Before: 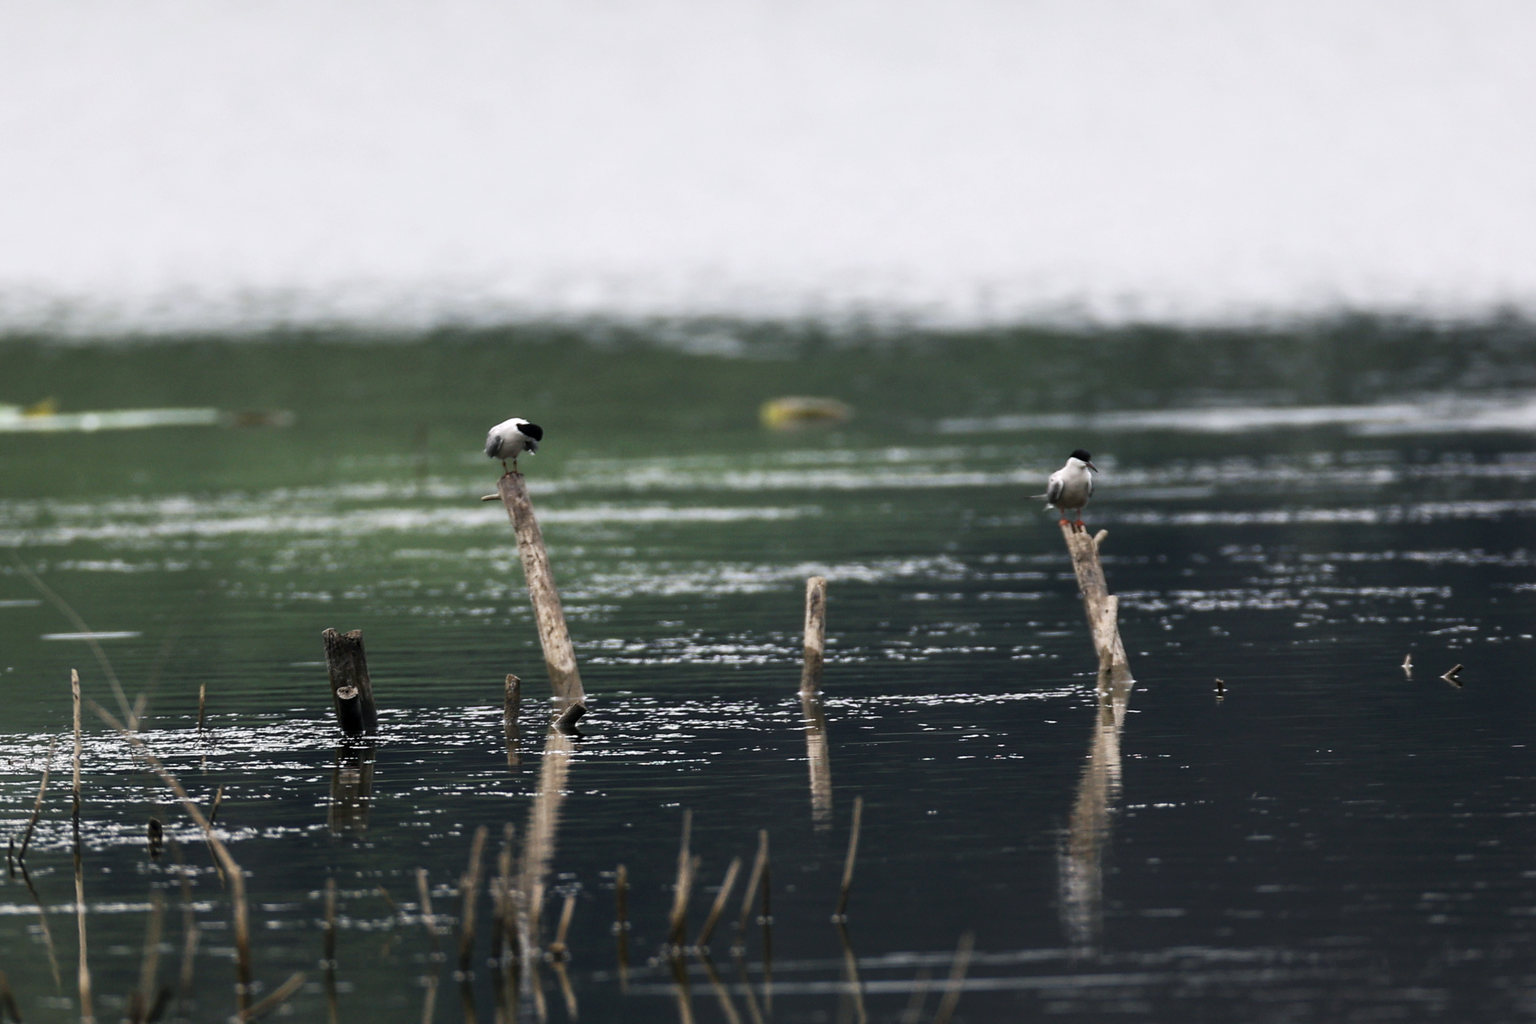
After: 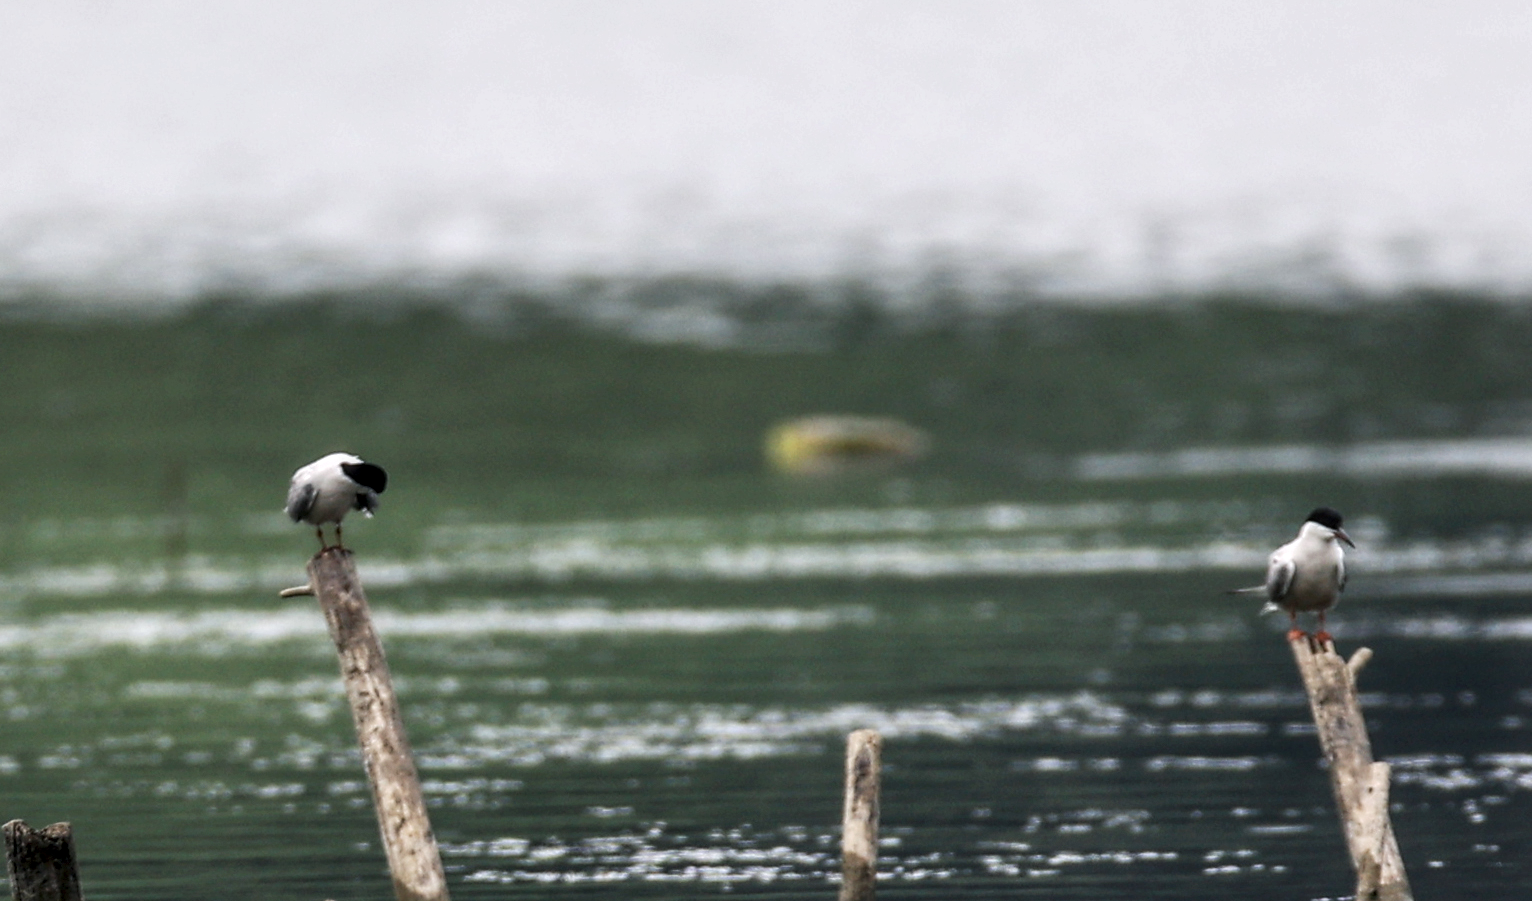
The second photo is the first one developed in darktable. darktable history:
shadows and highlights: shadows 37.27, highlights -28.18, soften with gaussian
crop: left 20.932%, top 15.471%, right 21.848%, bottom 34.081%
rotate and perspective: automatic cropping off
local contrast: detail 130%
